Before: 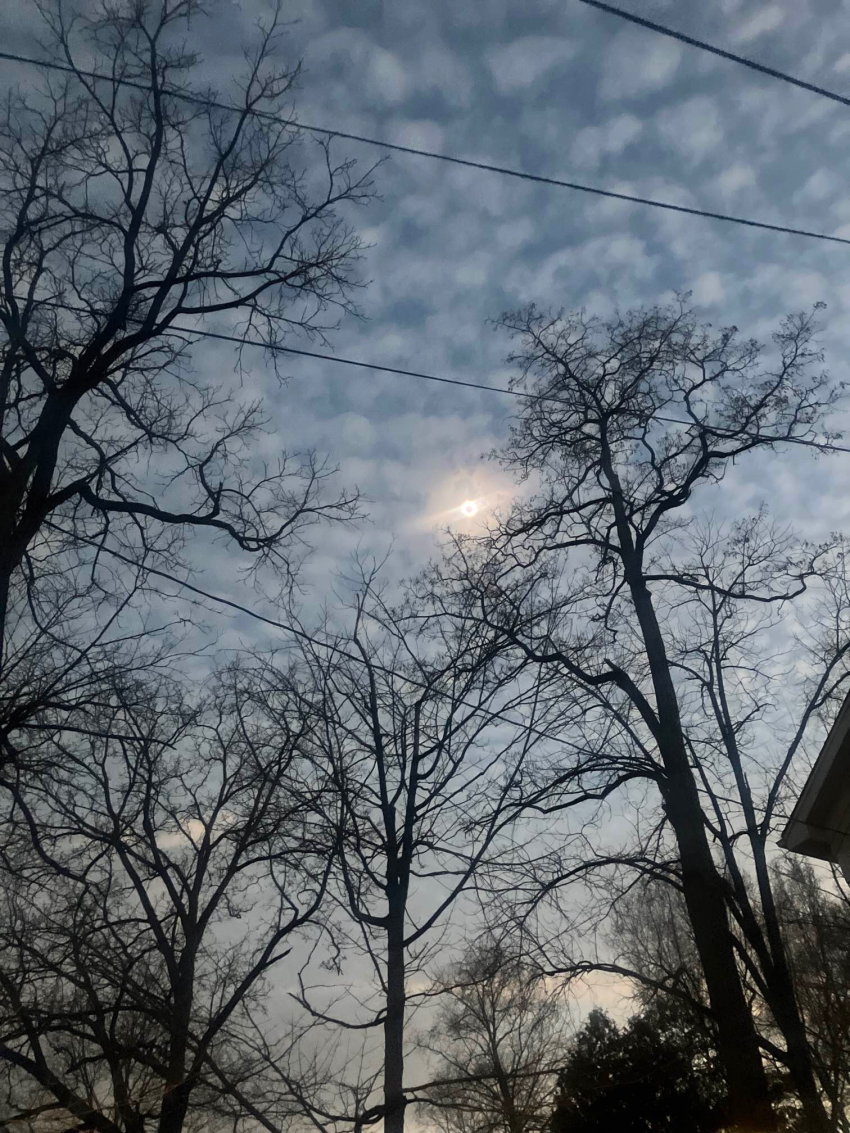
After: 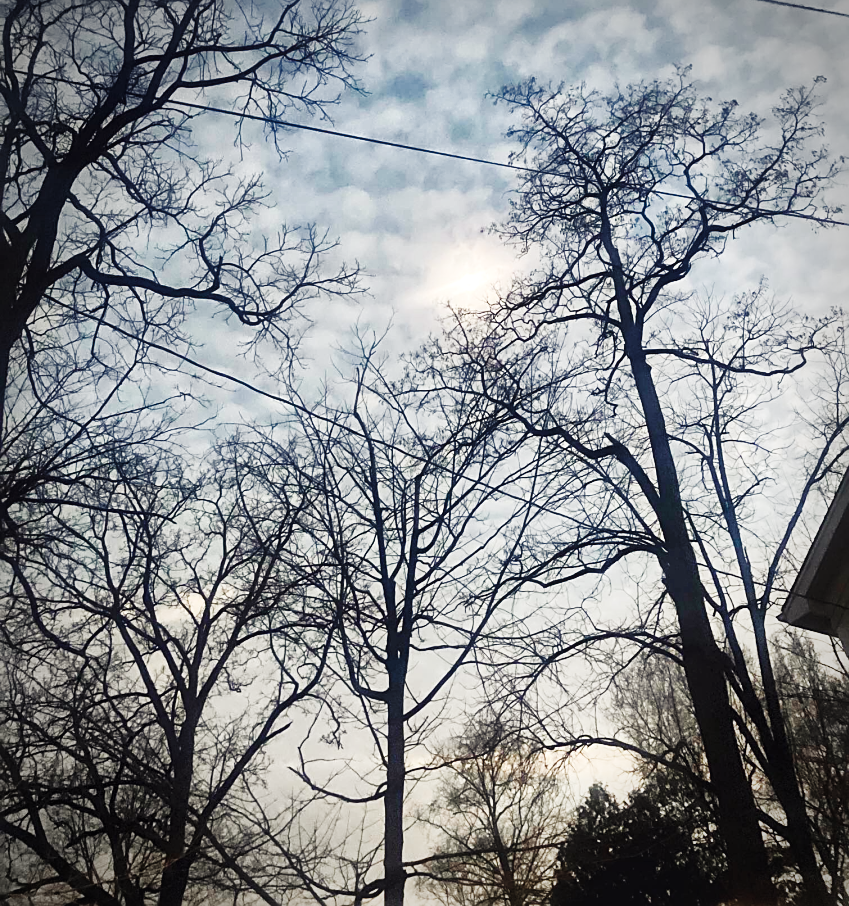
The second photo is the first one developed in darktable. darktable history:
color balance rgb: shadows lift › chroma 3%, shadows lift › hue 280.8°, power › hue 330°, highlights gain › chroma 3%, highlights gain › hue 75.6°, global offset › luminance 2%, perceptual saturation grading › global saturation 20%, perceptual saturation grading › highlights -25%, perceptual saturation grading › shadows 50%, global vibrance 20.33%
color zones: mix -62.47%
sharpen: on, module defaults
sigmoid: contrast 1.7, skew -0.1, preserve hue 0%, red attenuation 0.1, red rotation 0.035, green attenuation 0.1, green rotation -0.017, blue attenuation 0.15, blue rotation -0.052, base primaries Rec2020
vignetting: automatic ratio true
local contrast: mode bilateral grid, contrast 20, coarseness 50, detail 171%, midtone range 0.2
crop and rotate: top 19.998%
exposure: black level correction 0, exposure 1.1 EV, compensate exposure bias true, compensate highlight preservation false
